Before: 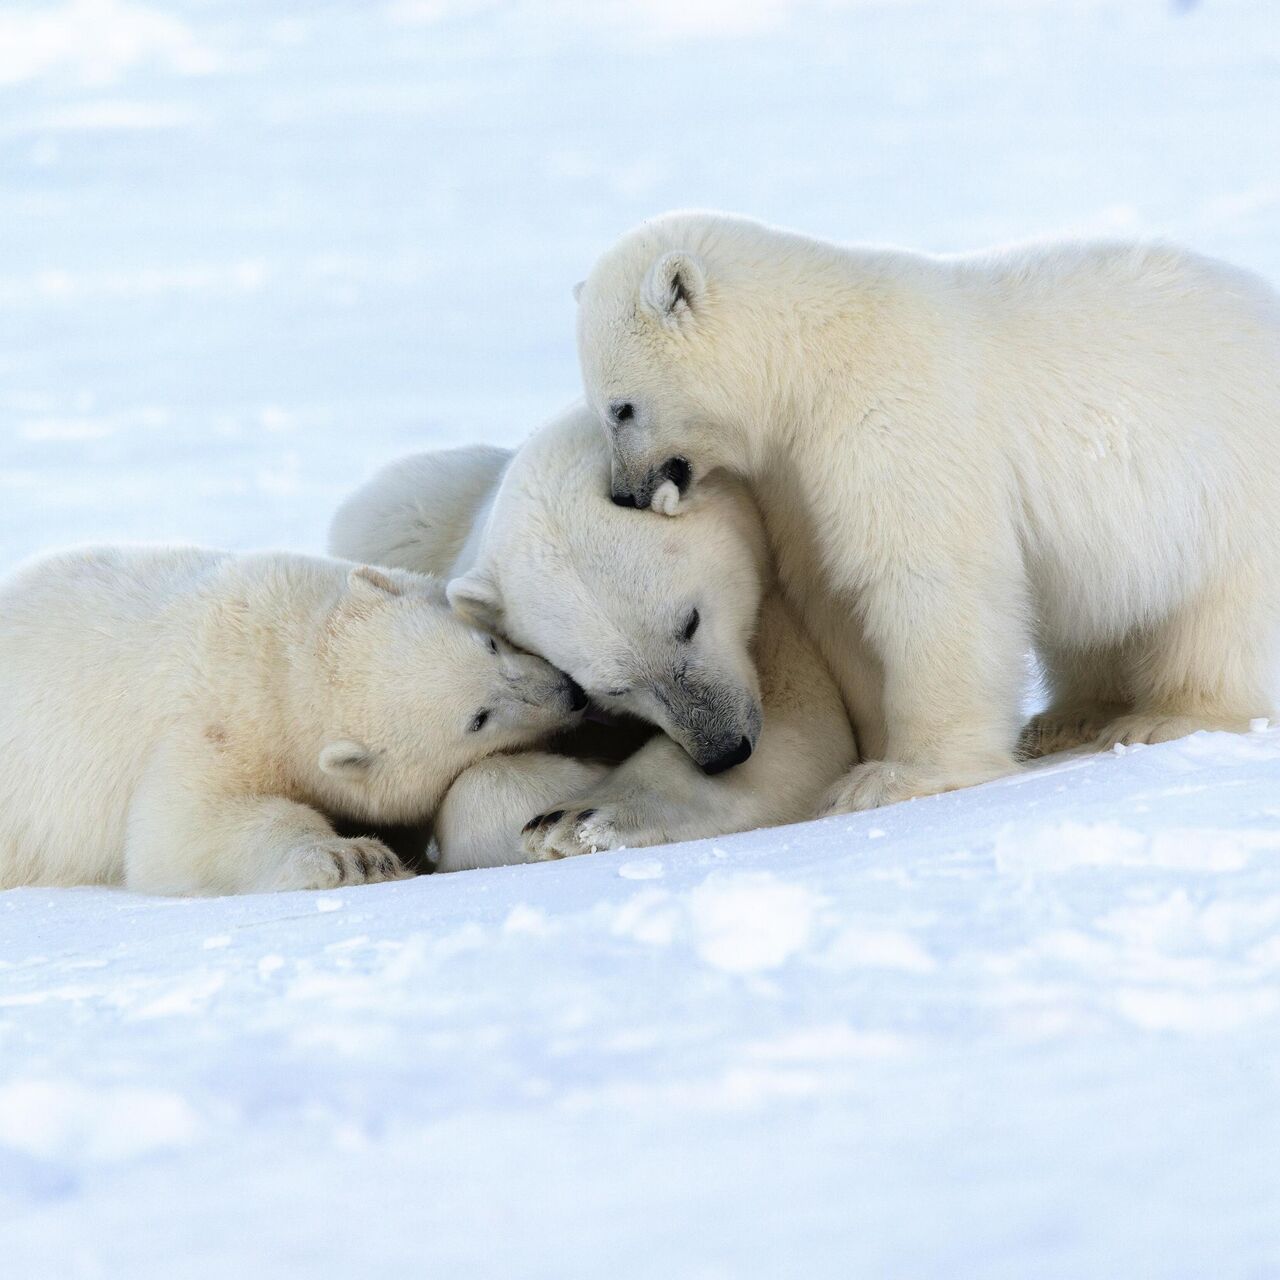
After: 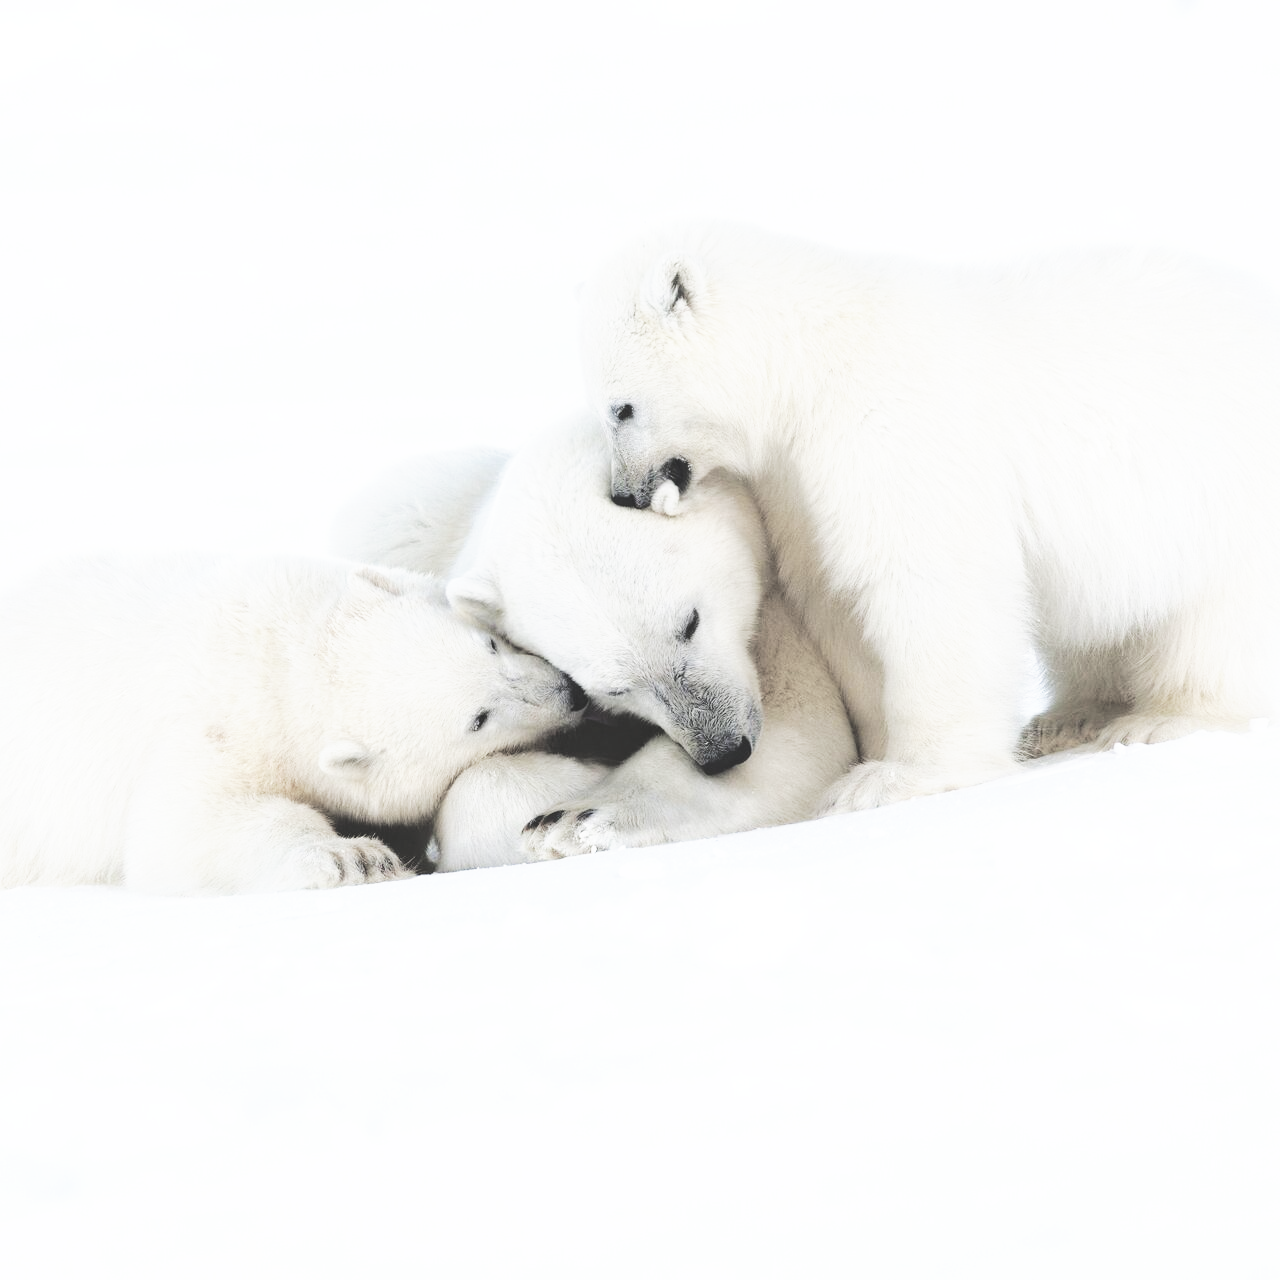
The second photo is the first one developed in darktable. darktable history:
color zones: curves: ch0 [(0, 0.559) (0.153, 0.551) (0.229, 0.5) (0.429, 0.5) (0.571, 0.5) (0.714, 0.5) (0.857, 0.5) (1, 0.559)]; ch1 [(0, 0.417) (0.112, 0.336) (0.213, 0.26) (0.429, 0.34) (0.571, 0.35) (0.683, 0.331) (0.857, 0.344) (1, 0.417)]
base curve: curves: ch0 [(0, 0) (0.007, 0.004) (0.027, 0.03) (0.046, 0.07) (0.207, 0.54) (0.442, 0.872) (0.673, 0.972) (1, 1)], preserve colors none
exposure: black level correction -0.029, compensate highlight preservation false
tone curve: curves: ch0 [(0, 0) (0.004, 0) (0.133, 0.076) (0.325, 0.362) (0.879, 0.885) (1, 1)], color space Lab, independent channels, preserve colors none
